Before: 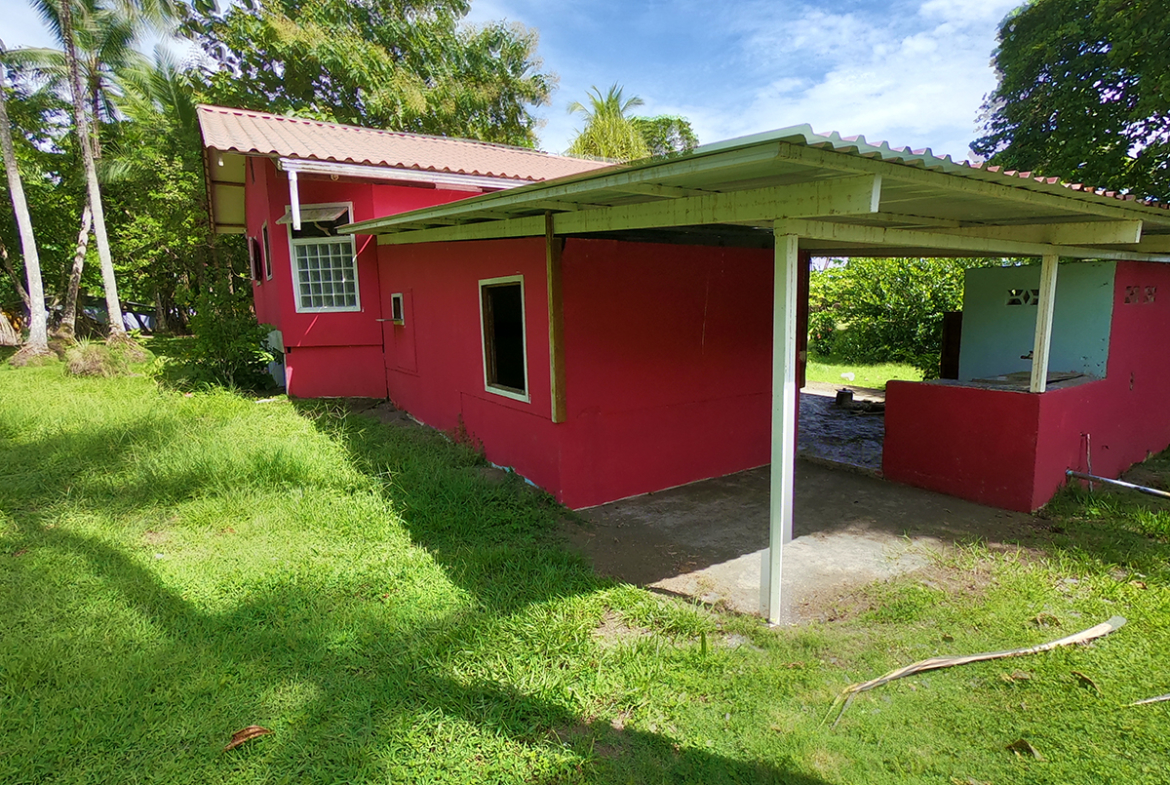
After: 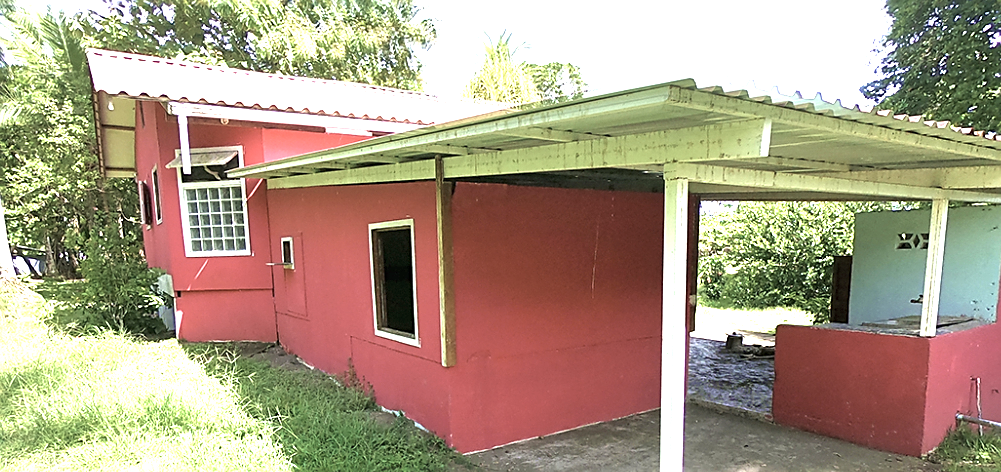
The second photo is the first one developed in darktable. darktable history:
crop and rotate: left 9.439%, top 7.231%, right 4.971%, bottom 32.54%
exposure: black level correction 0, exposure 2 EV, compensate exposure bias true, compensate highlight preservation false
color correction: highlights b* 0.027, saturation 0.606
sharpen: on, module defaults
